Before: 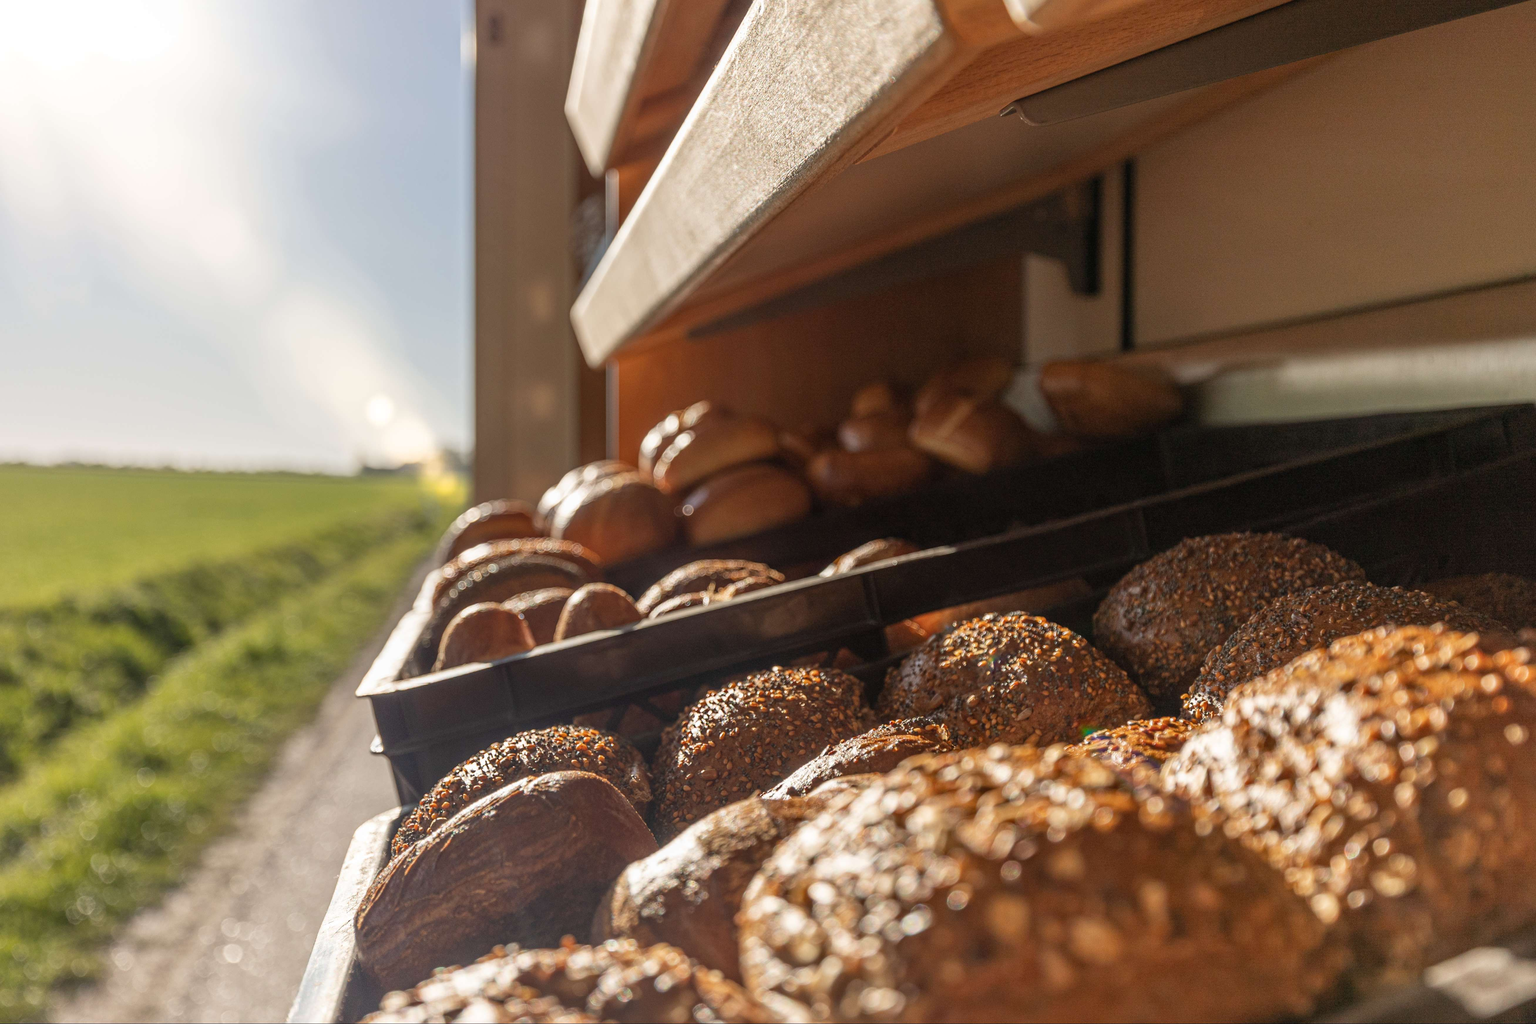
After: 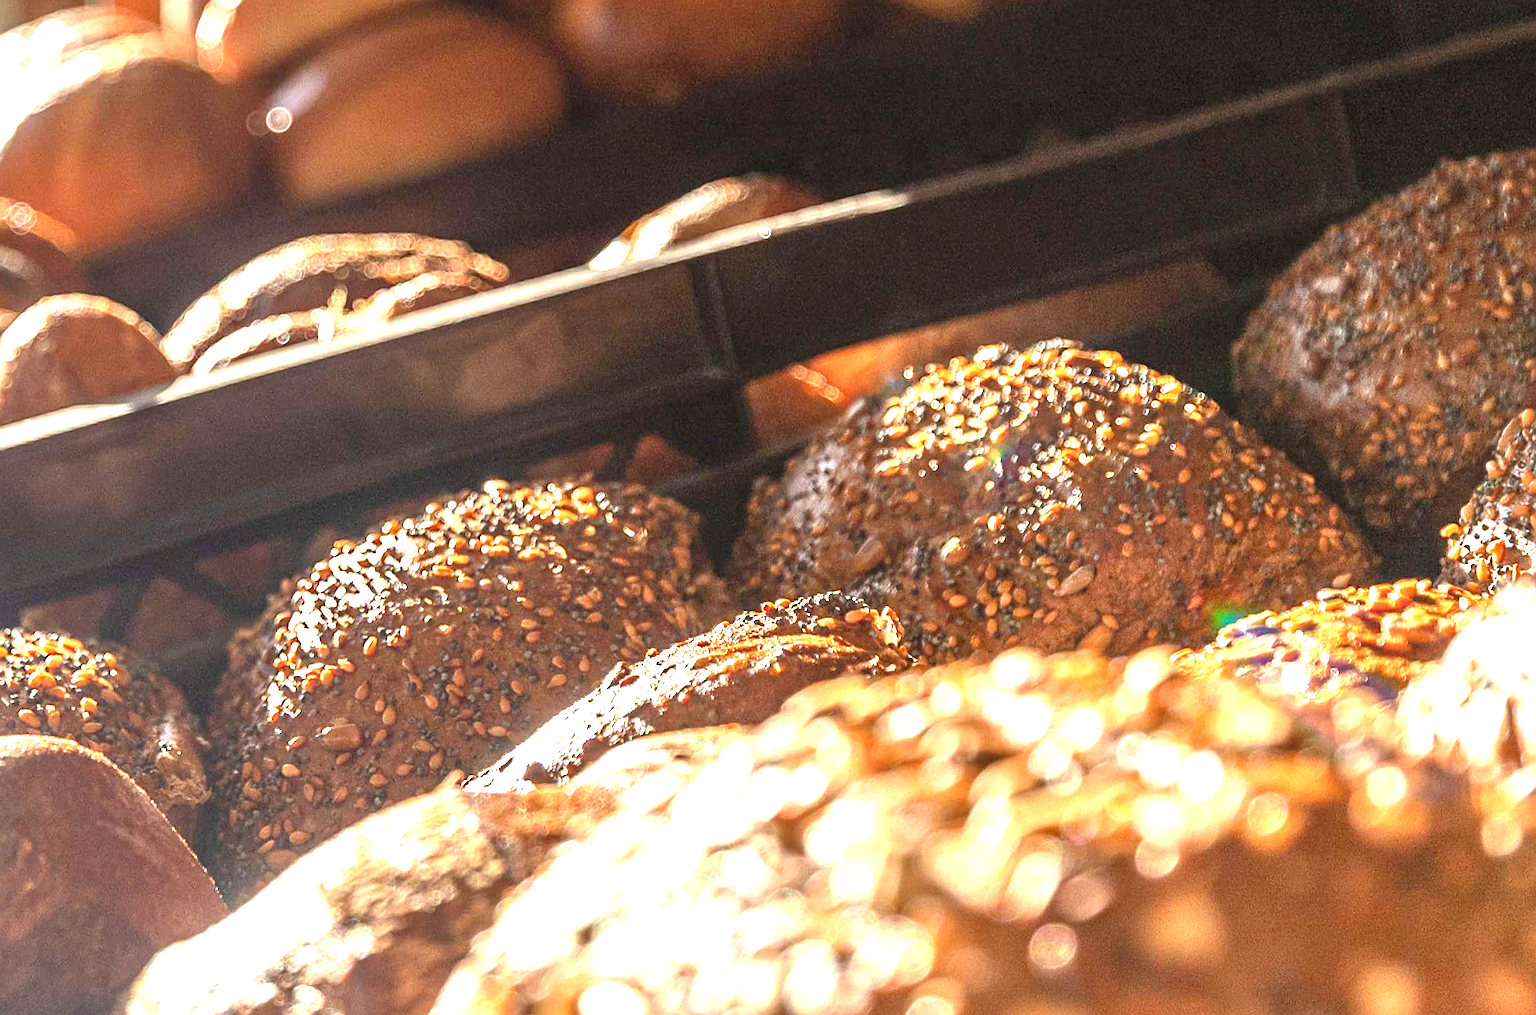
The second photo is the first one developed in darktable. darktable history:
sharpen: on, module defaults
crop: left 37.221%, top 45.169%, right 20.63%, bottom 13.777%
rotate and perspective: rotation -1.24°, automatic cropping off
exposure: black level correction 0, exposure 1.7 EV, compensate exposure bias true, compensate highlight preservation false
tone equalizer: on, module defaults
